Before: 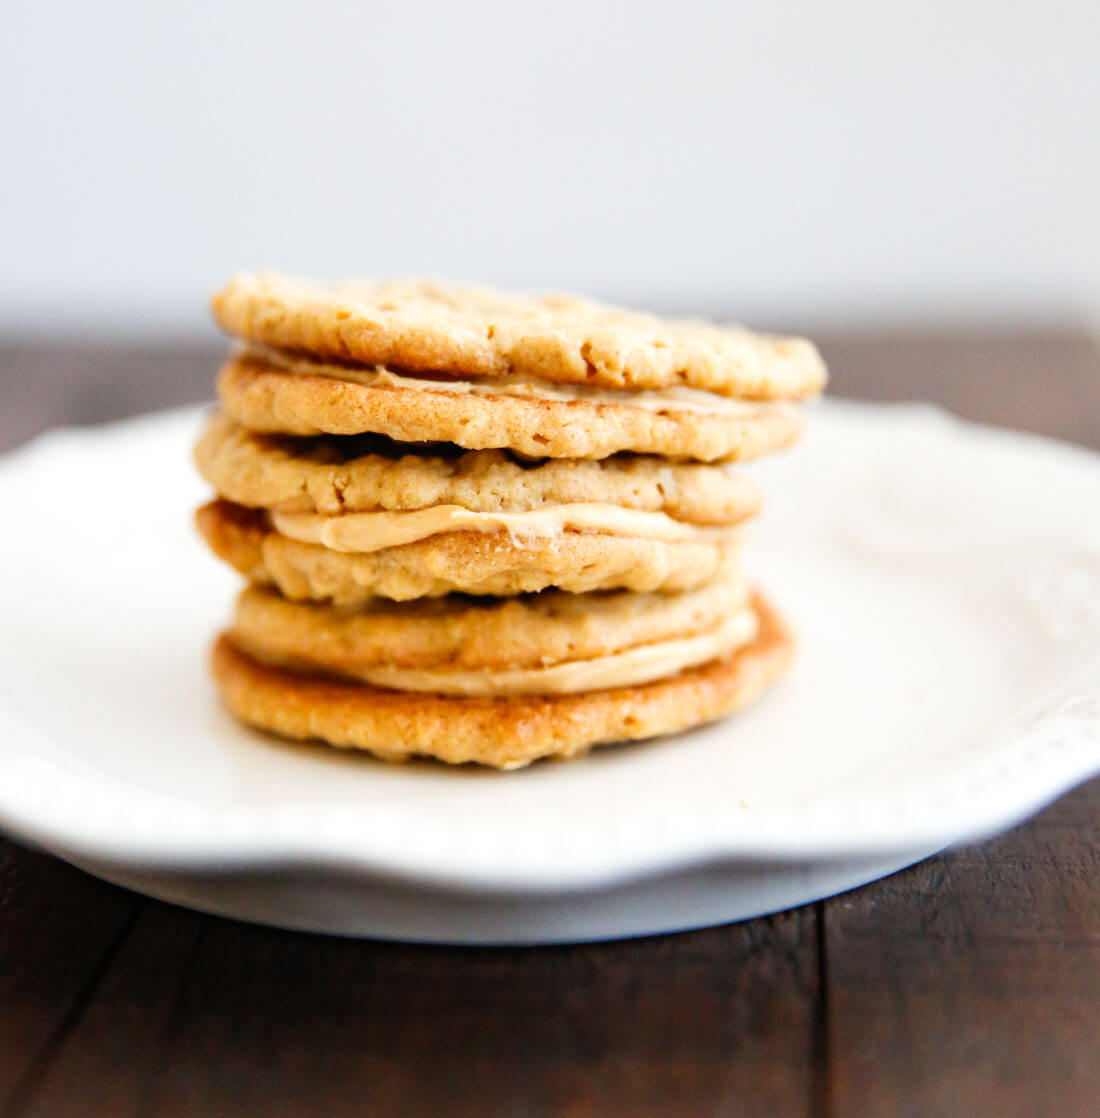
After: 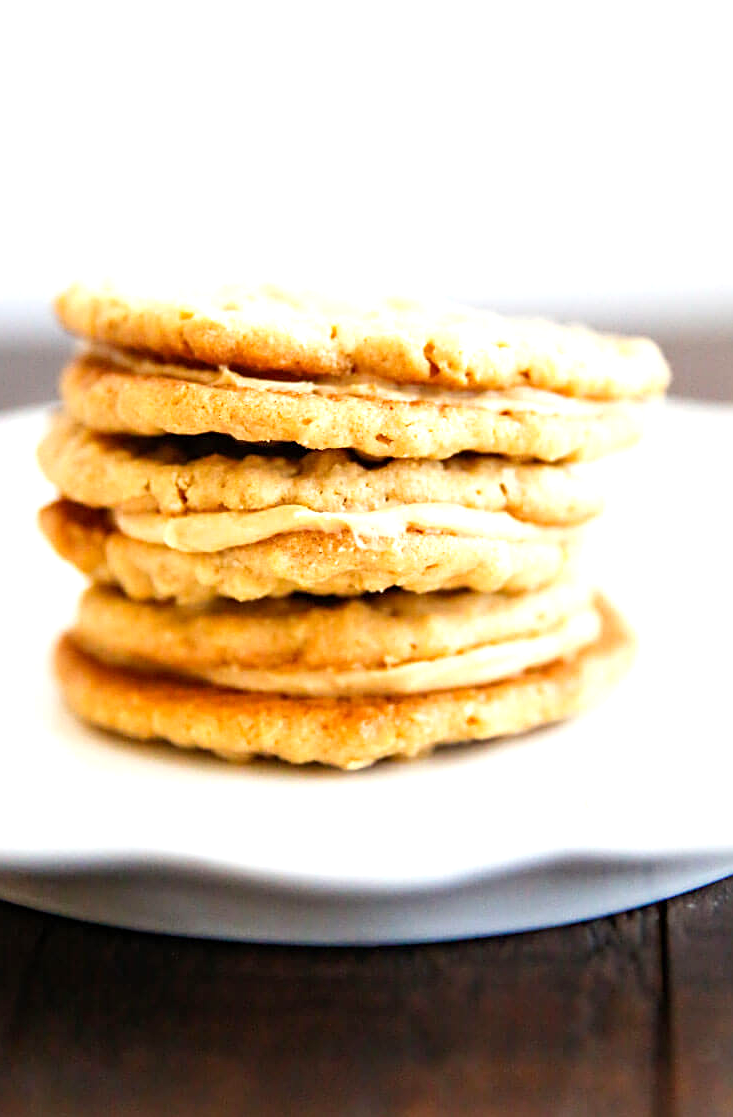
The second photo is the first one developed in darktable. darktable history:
exposure: black level correction 0.001, exposure 0.5 EV, compensate exposure bias true, compensate highlight preservation false
sharpen: on, module defaults
crop and rotate: left 14.292%, right 19.041%
